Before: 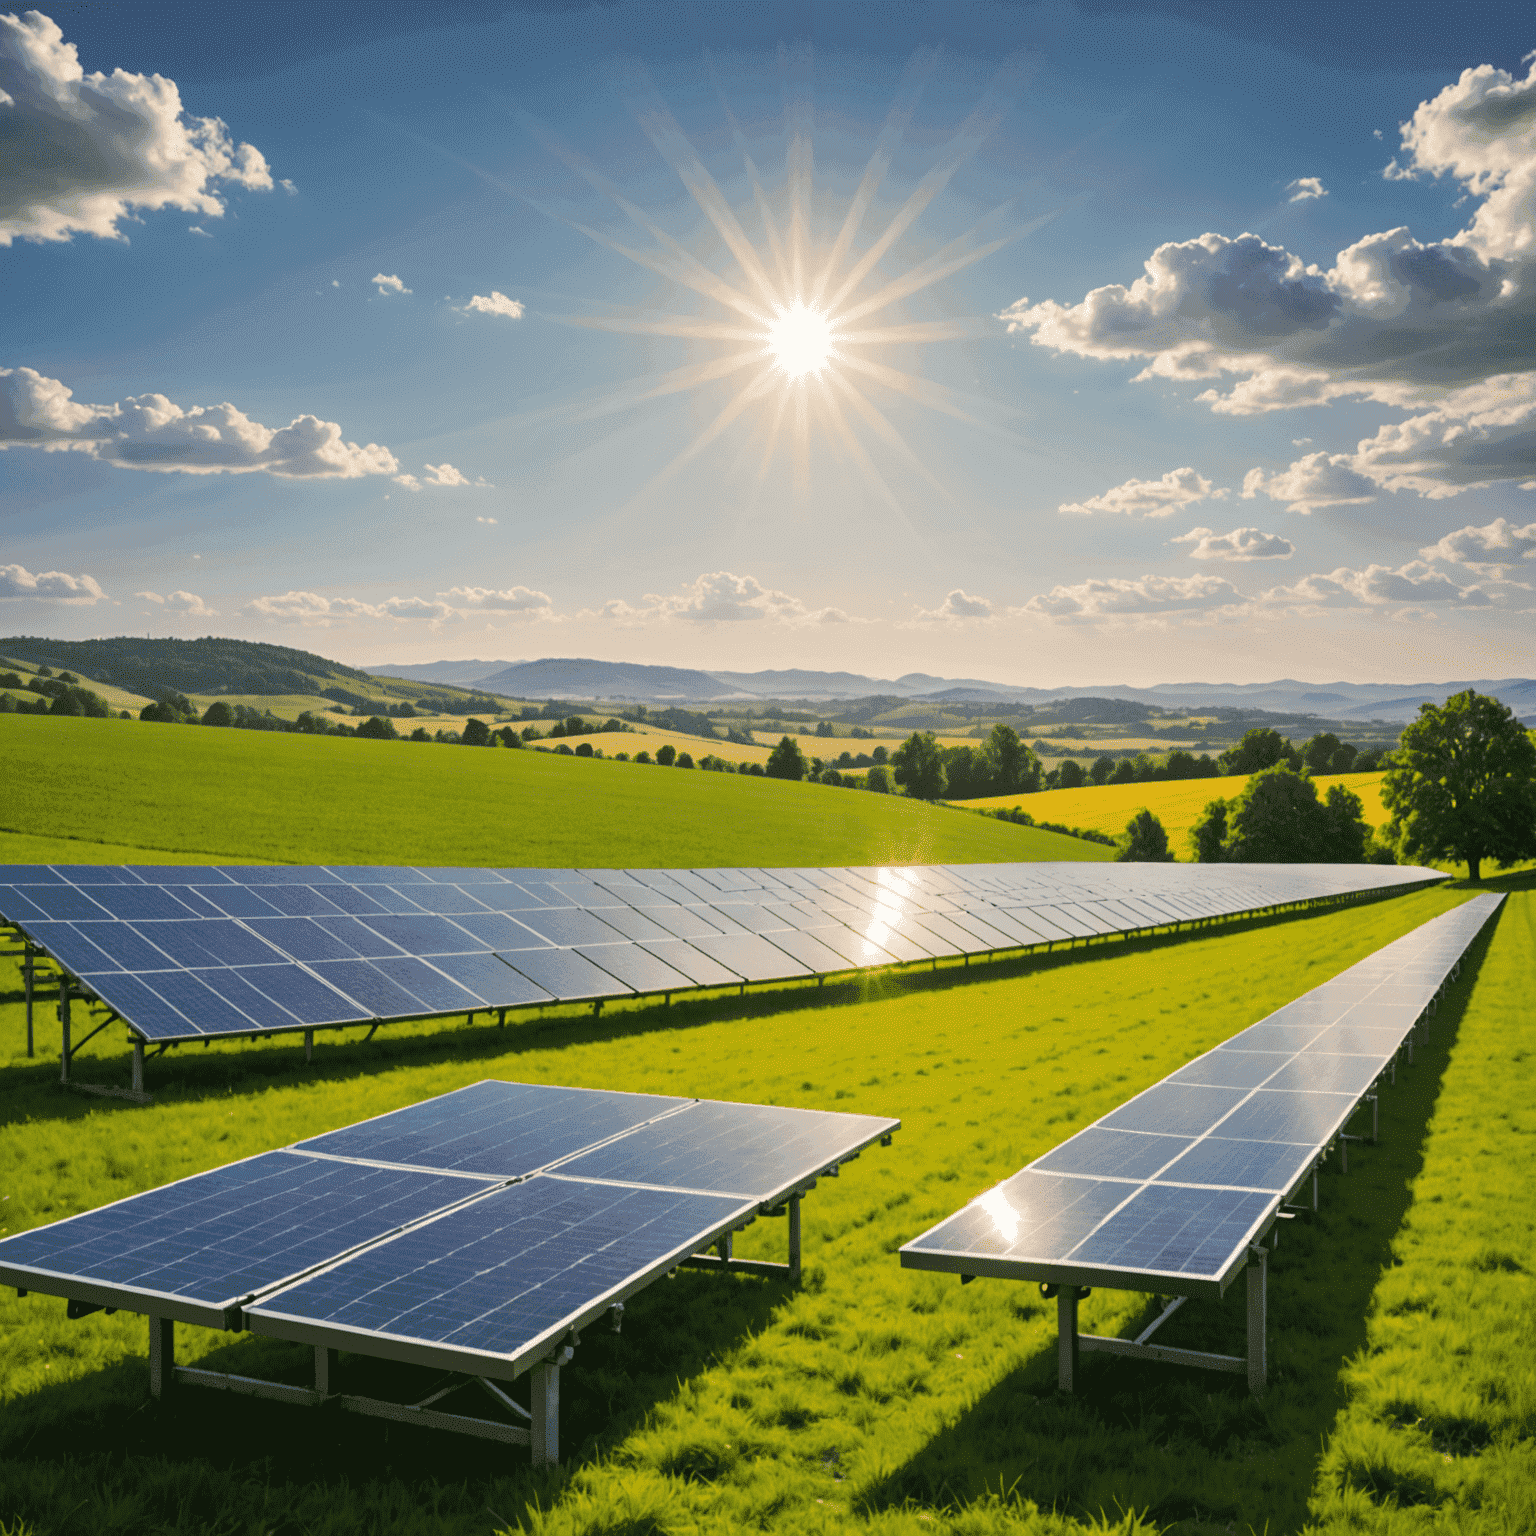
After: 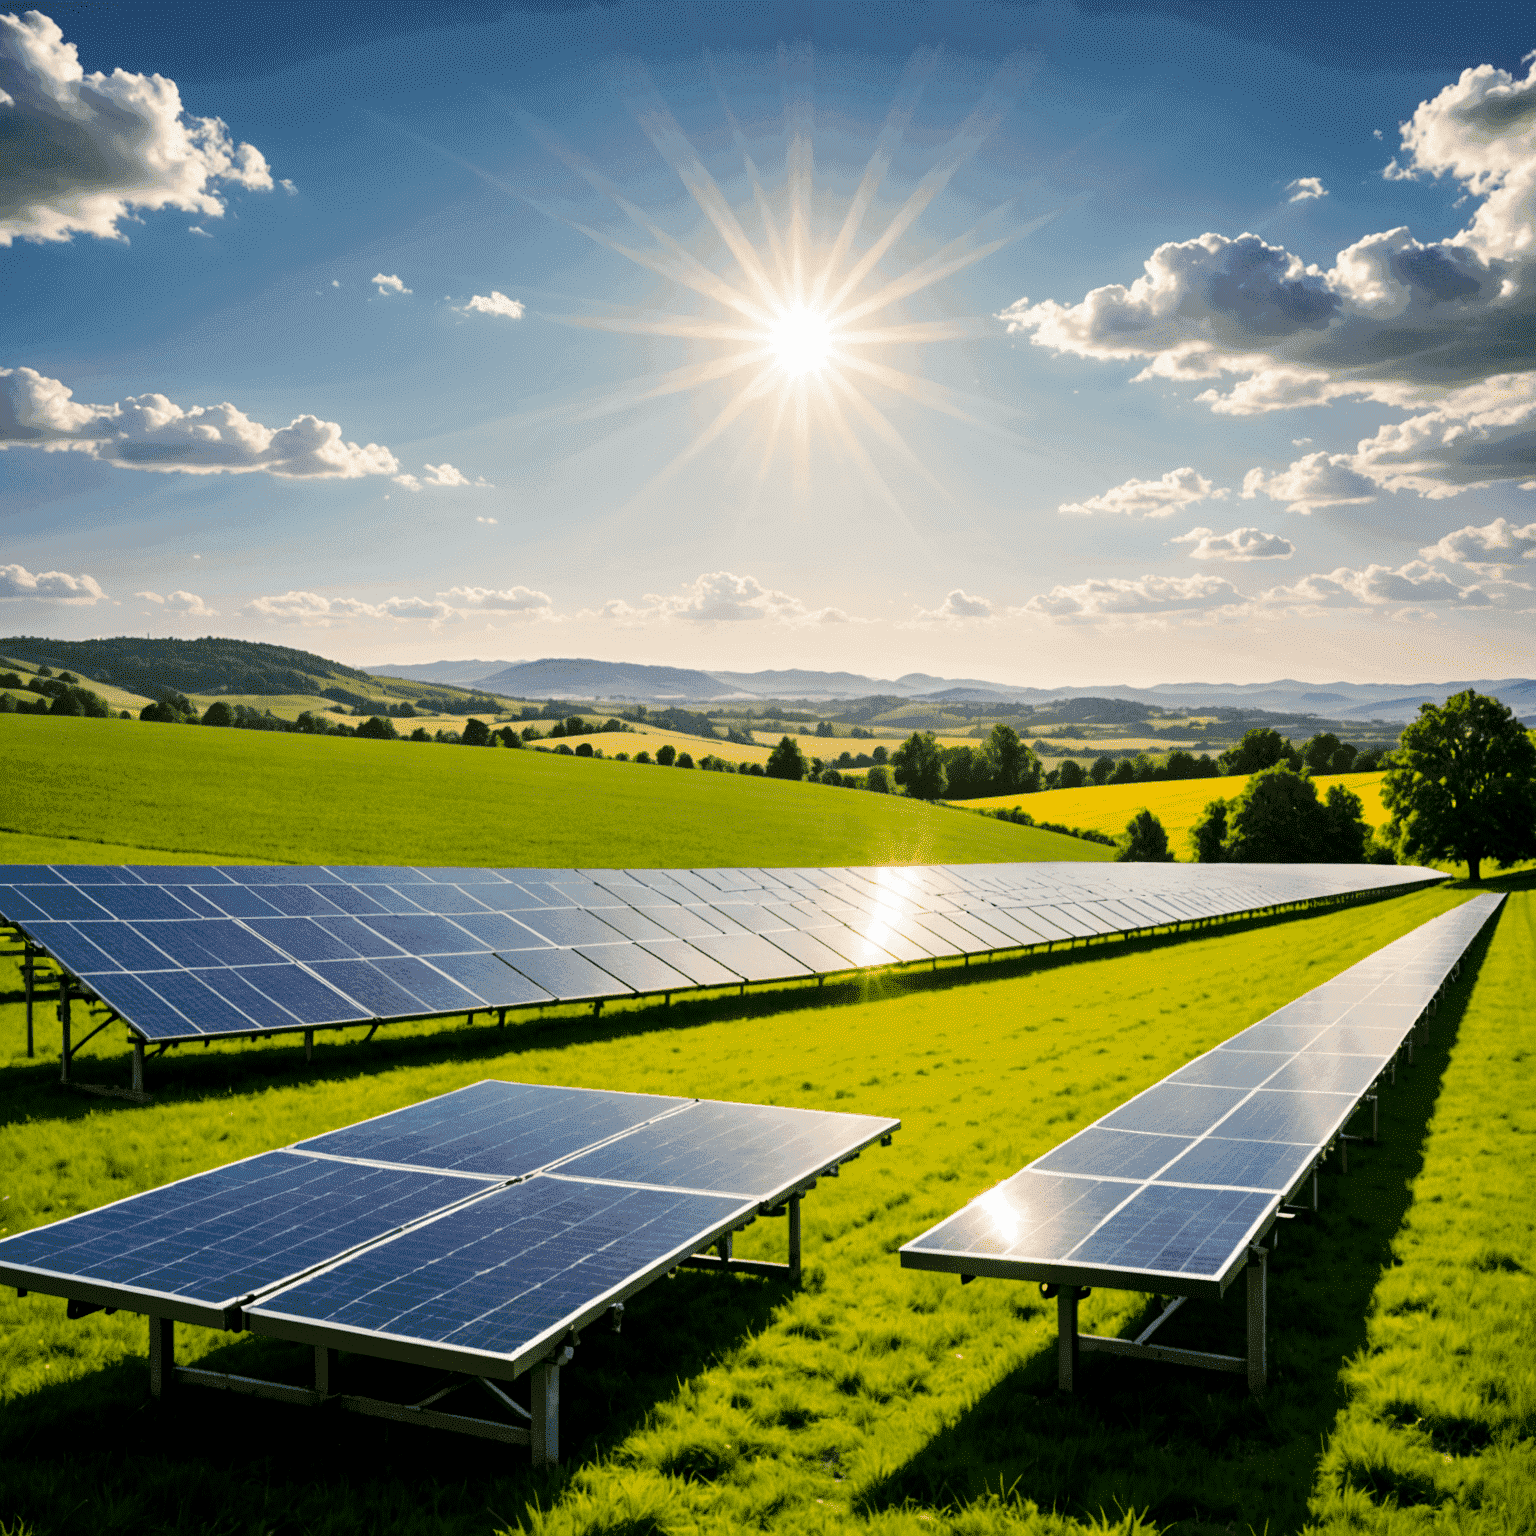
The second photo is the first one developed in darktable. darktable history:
filmic rgb: black relative exposure -8.7 EV, white relative exposure 2.7 EV, threshold 3 EV, target black luminance 0%, hardness 6.25, latitude 75%, contrast 1.325, highlights saturation mix -5%, preserve chrominance no, color science v5 (2021), iterations of high-quality reconstruction 0, enable highlight reconstruction true
